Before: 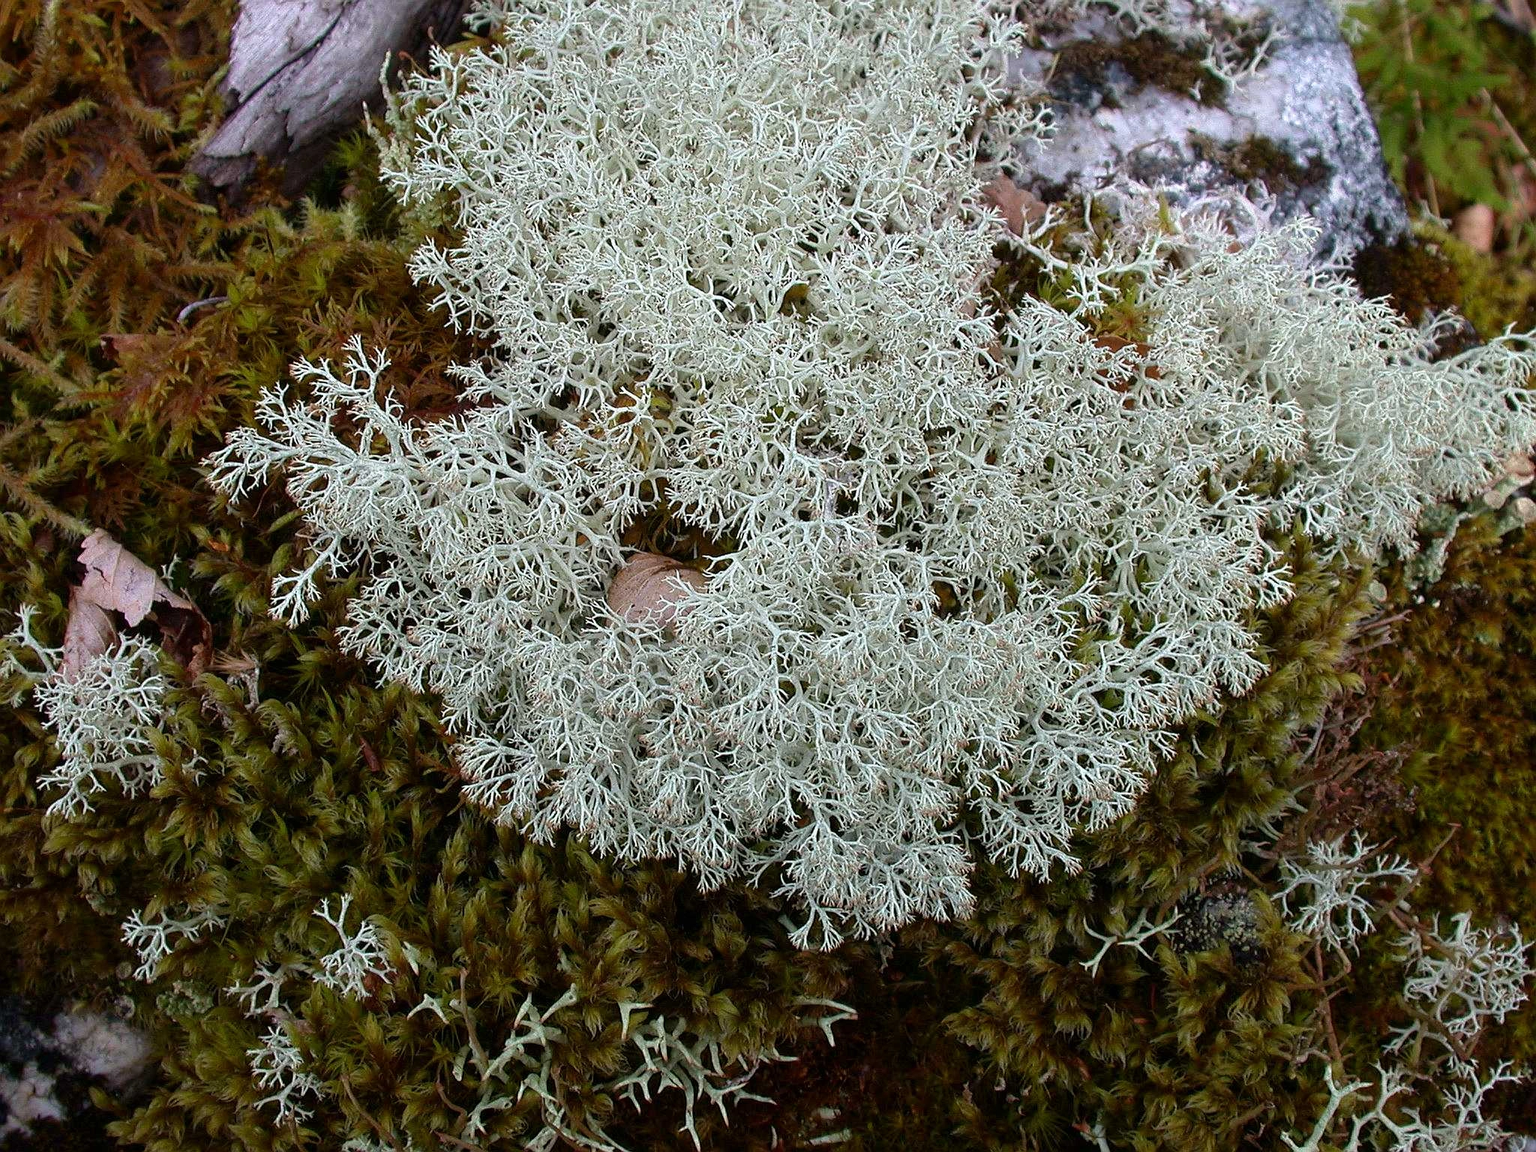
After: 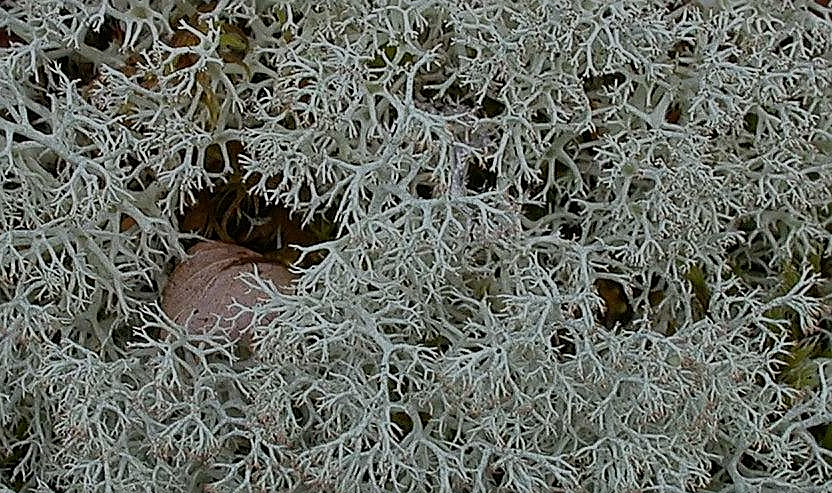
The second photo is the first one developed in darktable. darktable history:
sharpen: on, module defaults
exposure: exposure -1.003 EV, compensate highlight preservation false
crop: left 31.684%, top 32.339%, right 27.67%, bottom 35.544%
